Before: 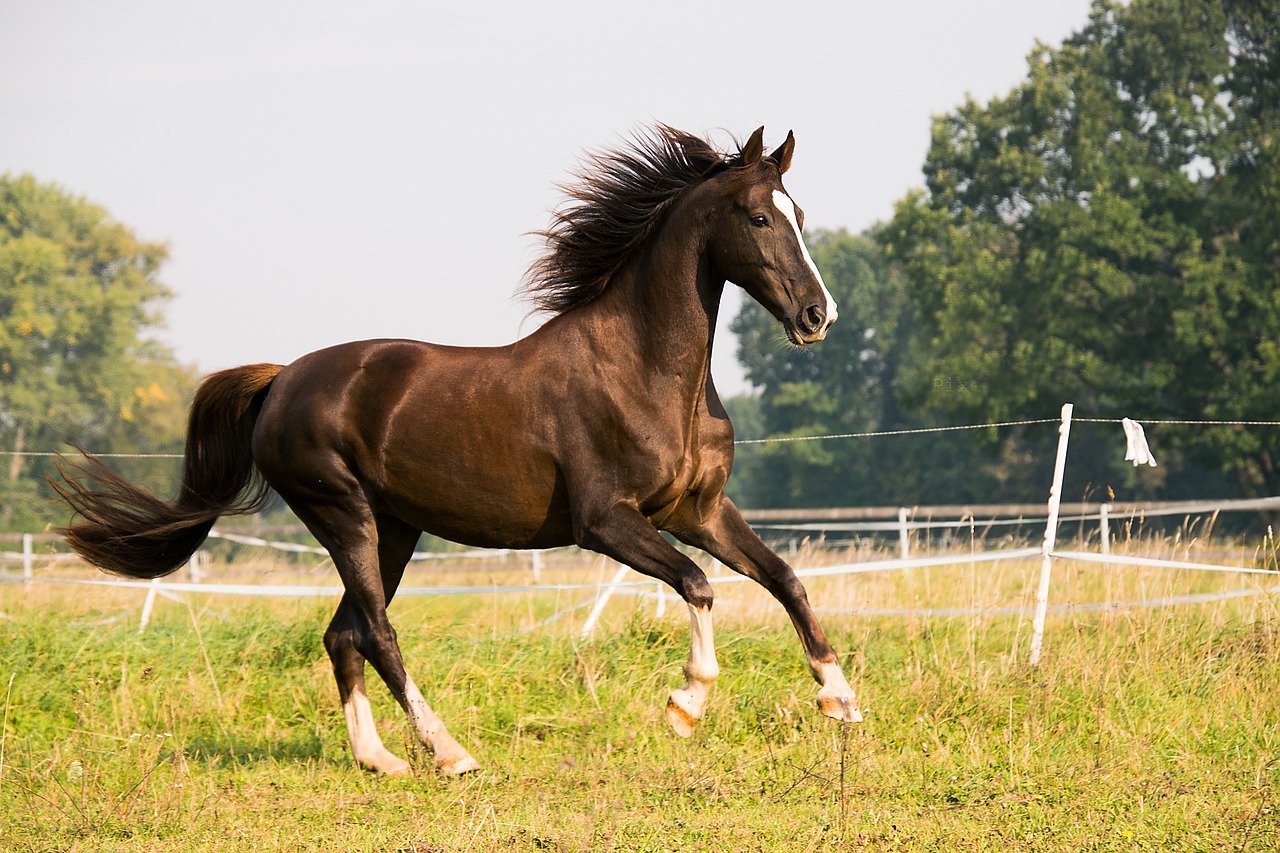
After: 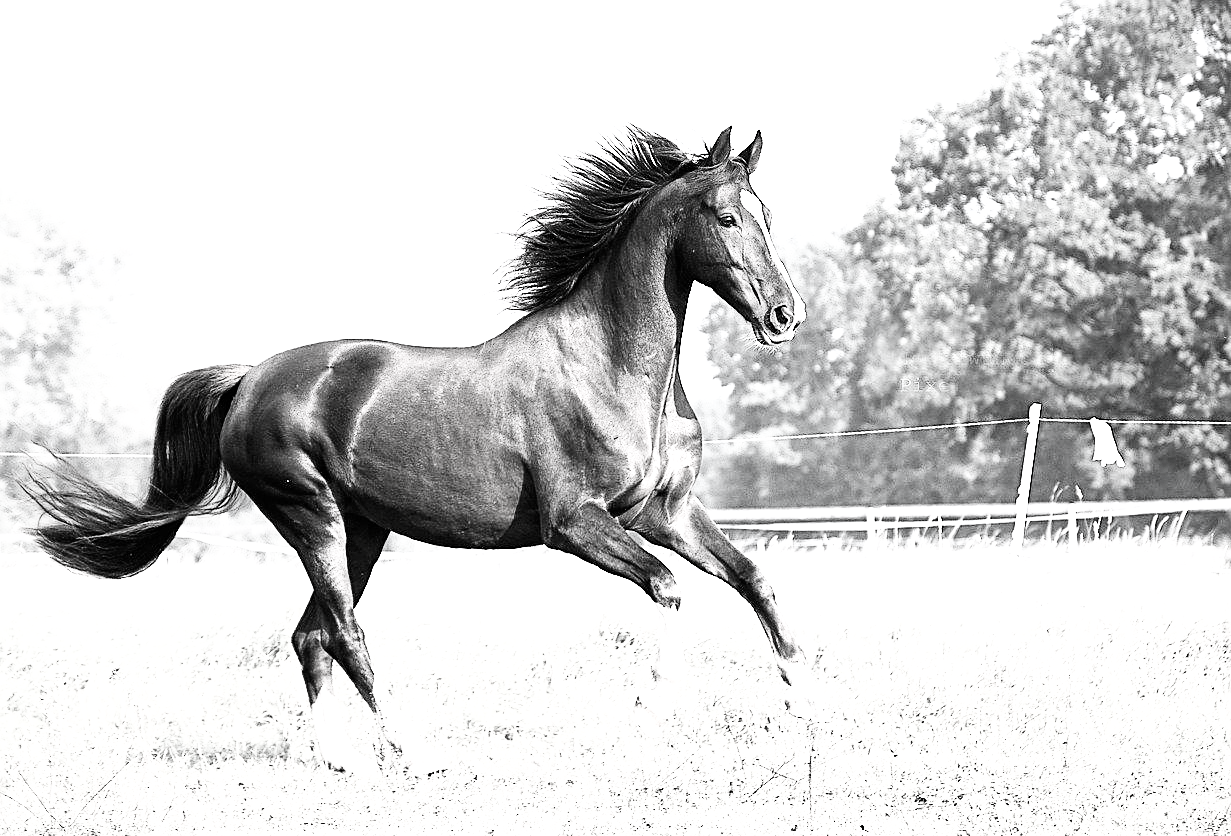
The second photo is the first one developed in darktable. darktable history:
crop and rotate: left 2.524%, right 1.3%, bottom 1.975%
exposure: black level correction 0, exposure 1.2 EV, compensate highlight preservation false
base curve: curves: ch0 [(0, 0) (0.007, 0.004) (0.027, 0.03) (0.046, 0.07) (0.207, 0.54) (0.442, 0.872) (0.673, 0.972) (1, 1)]
color correction: highlights a* 0.053, highlights b* -0.85
local contrast: mode bilateral grid, contrast 99, coarseness 99, detail 108%, midtone range 0.2
sharpen: on, module defaults
contrast brightness saturation: saturation -0.98
